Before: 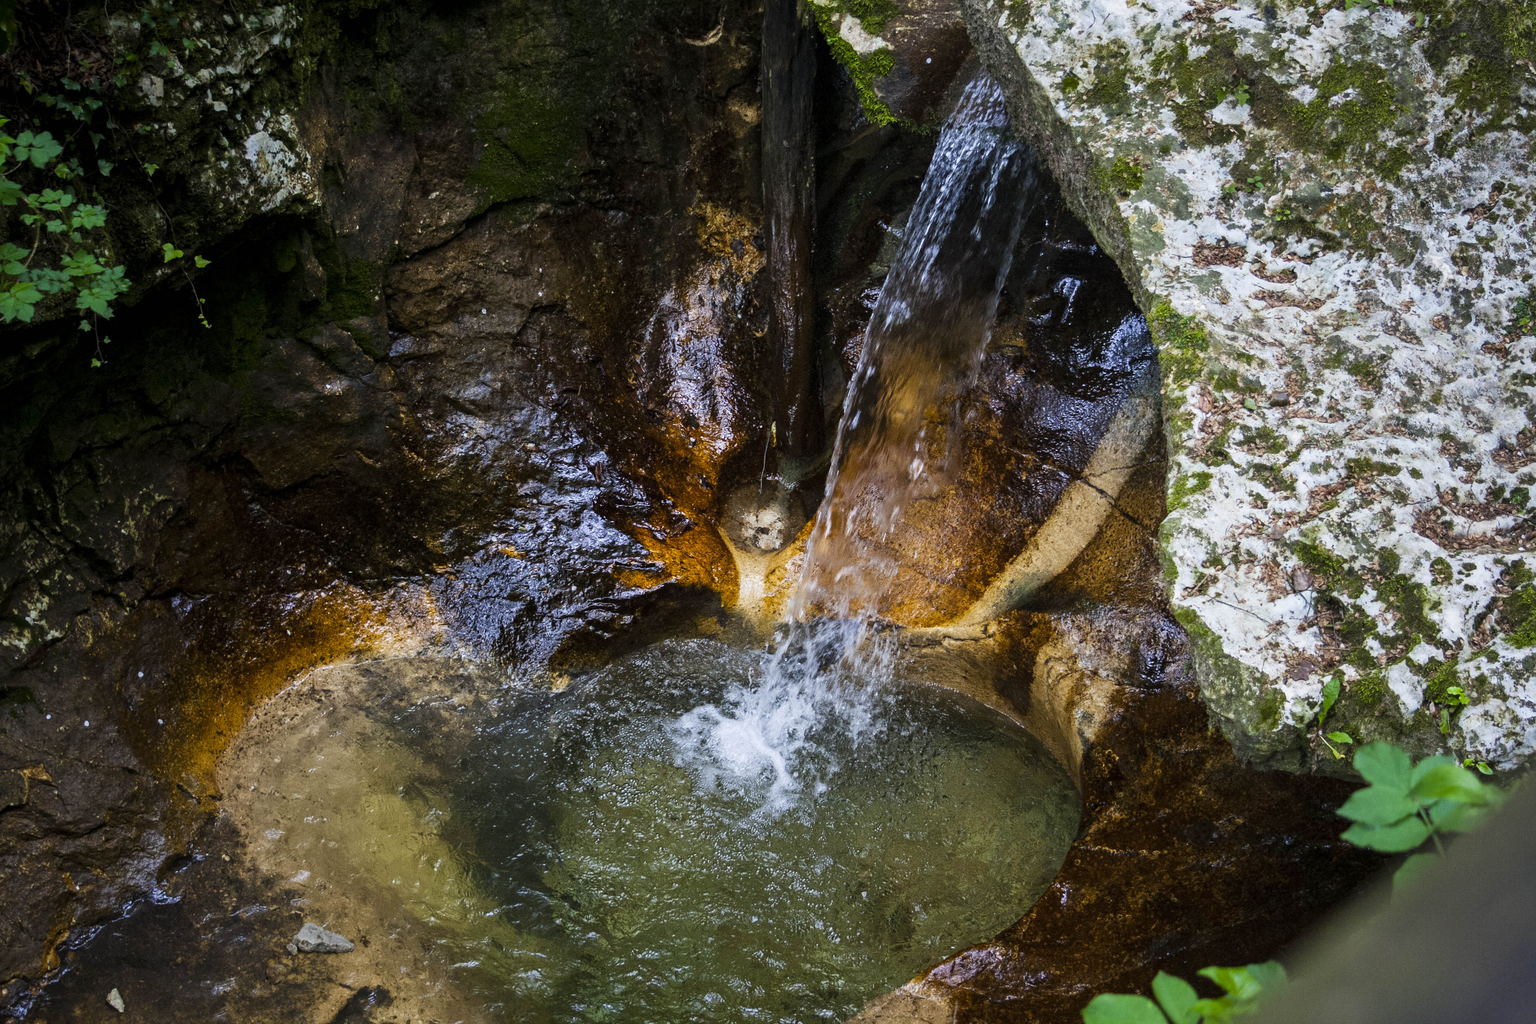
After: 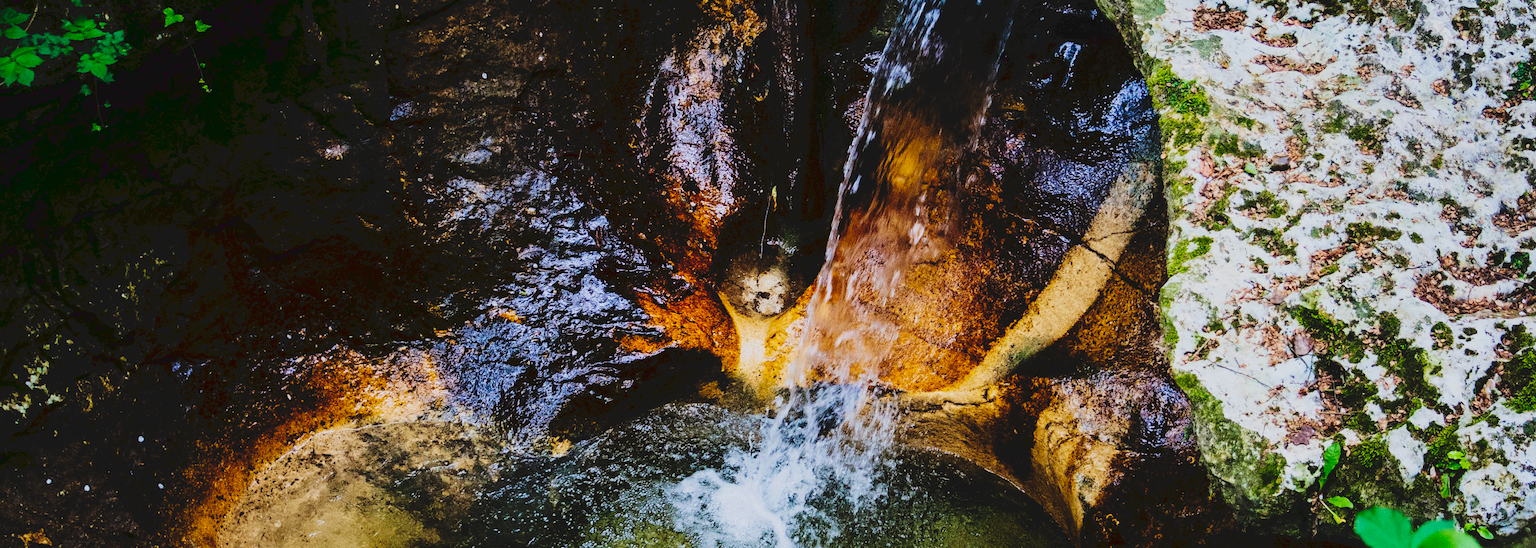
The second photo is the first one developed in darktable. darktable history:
velvia: on, module defaults
crop and rotate: top 23.043%, bottom 23.437%
tone curve: curves: ch0 [(0, 0) (0.003, 0.084) (0.011, 0.084) (0.025, 0.084) (0.044, 0.084) (0.069, 0.085) (0.1, 0.09) (0.136, 0.1) (0.177, 0.119) (0.224, 0.144) (0.277, 0.205) (0.335, 0.298) (0.399, 0.417) (0.468, 0.525) (0.543, 0.631) (0.623, 0.72) (0.709, 0.8) (0.801, 0.867) (0.898, 0.934) (1, 1)], preserve colors none
filmic rgb: black relative exposure -7.48 EV, white relative exposure 4.83 EV, hardness 3.4, color science v6 (2022)
